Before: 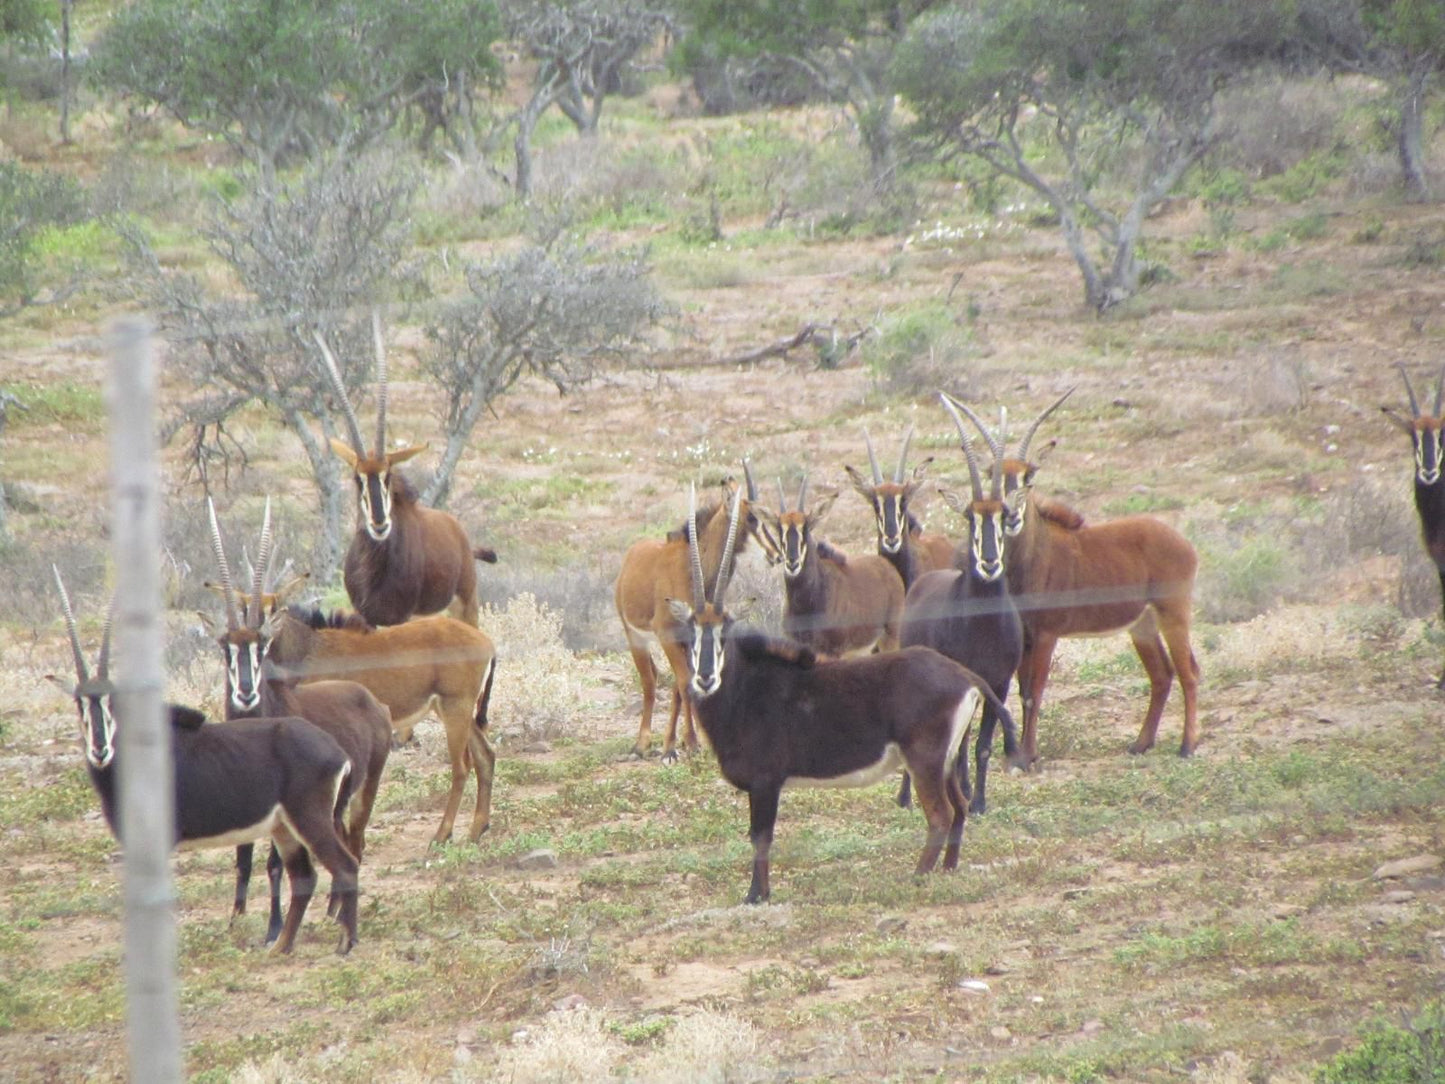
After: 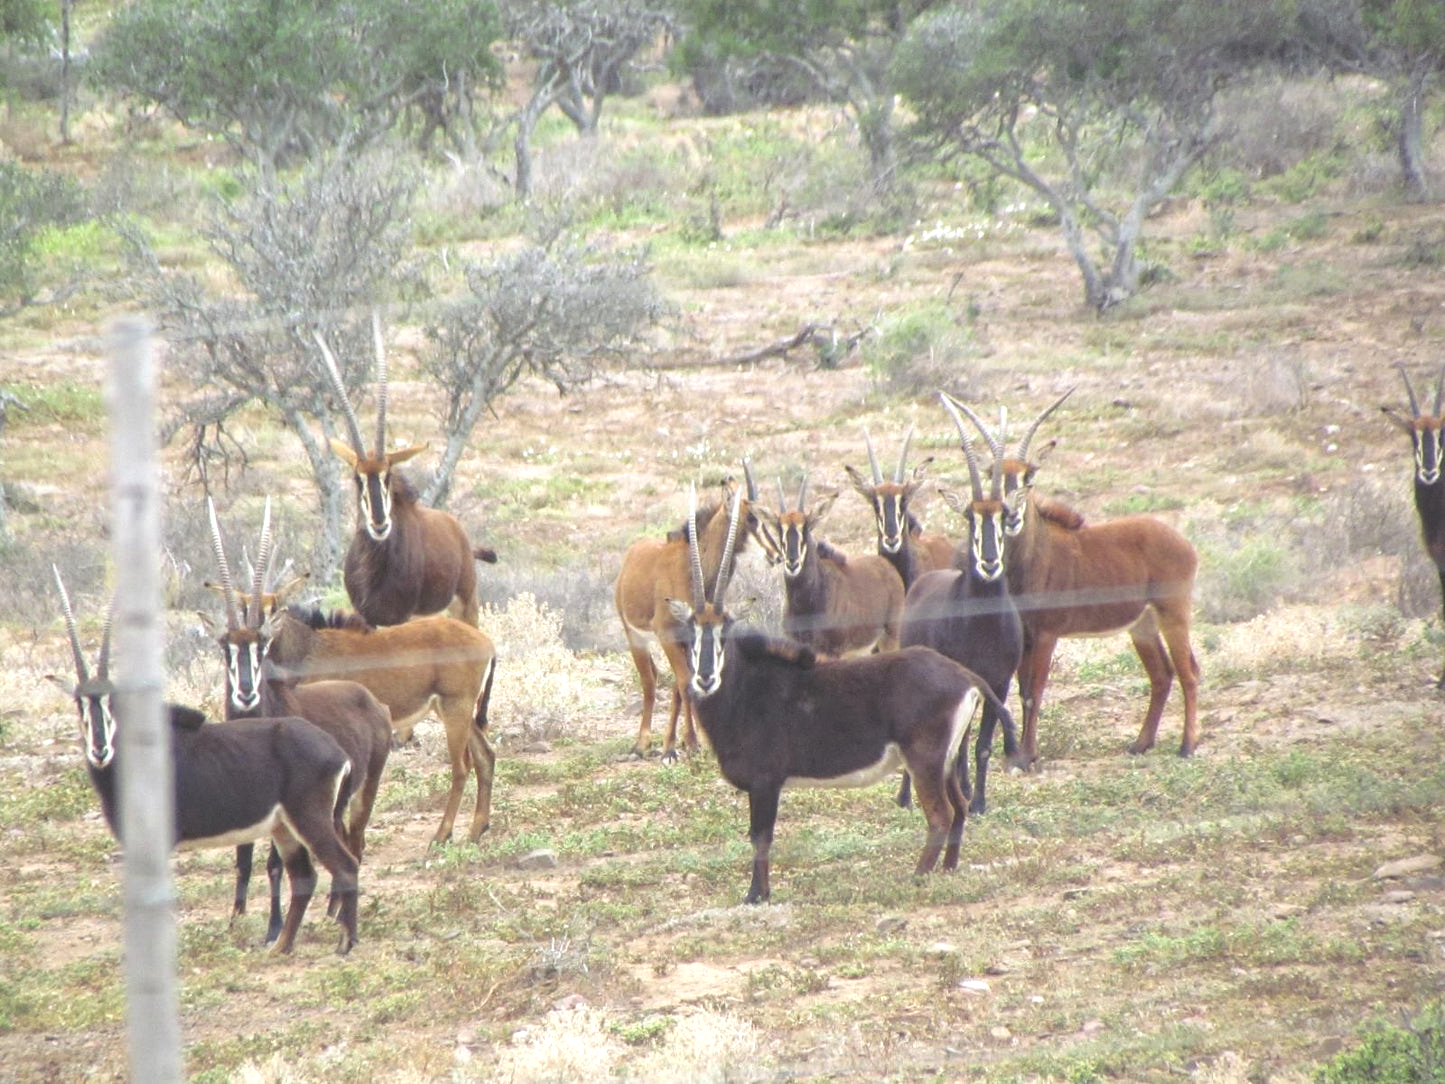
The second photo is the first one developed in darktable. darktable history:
exposure: black level correction -0.026, exposure -0.119 EV, compensate highlight preservation false
local contrast: on, module defaults
tone equalizer: -8 EV -0.391 EV, -7 EV -0.414 EV, -6 EV -0.296 EV, -5 EV -0.219 EV, -3 EV 0.254 EV, -2 EV 0.36 EV, -1 EV 0.378 EV, +0 EV 0.419 EV
